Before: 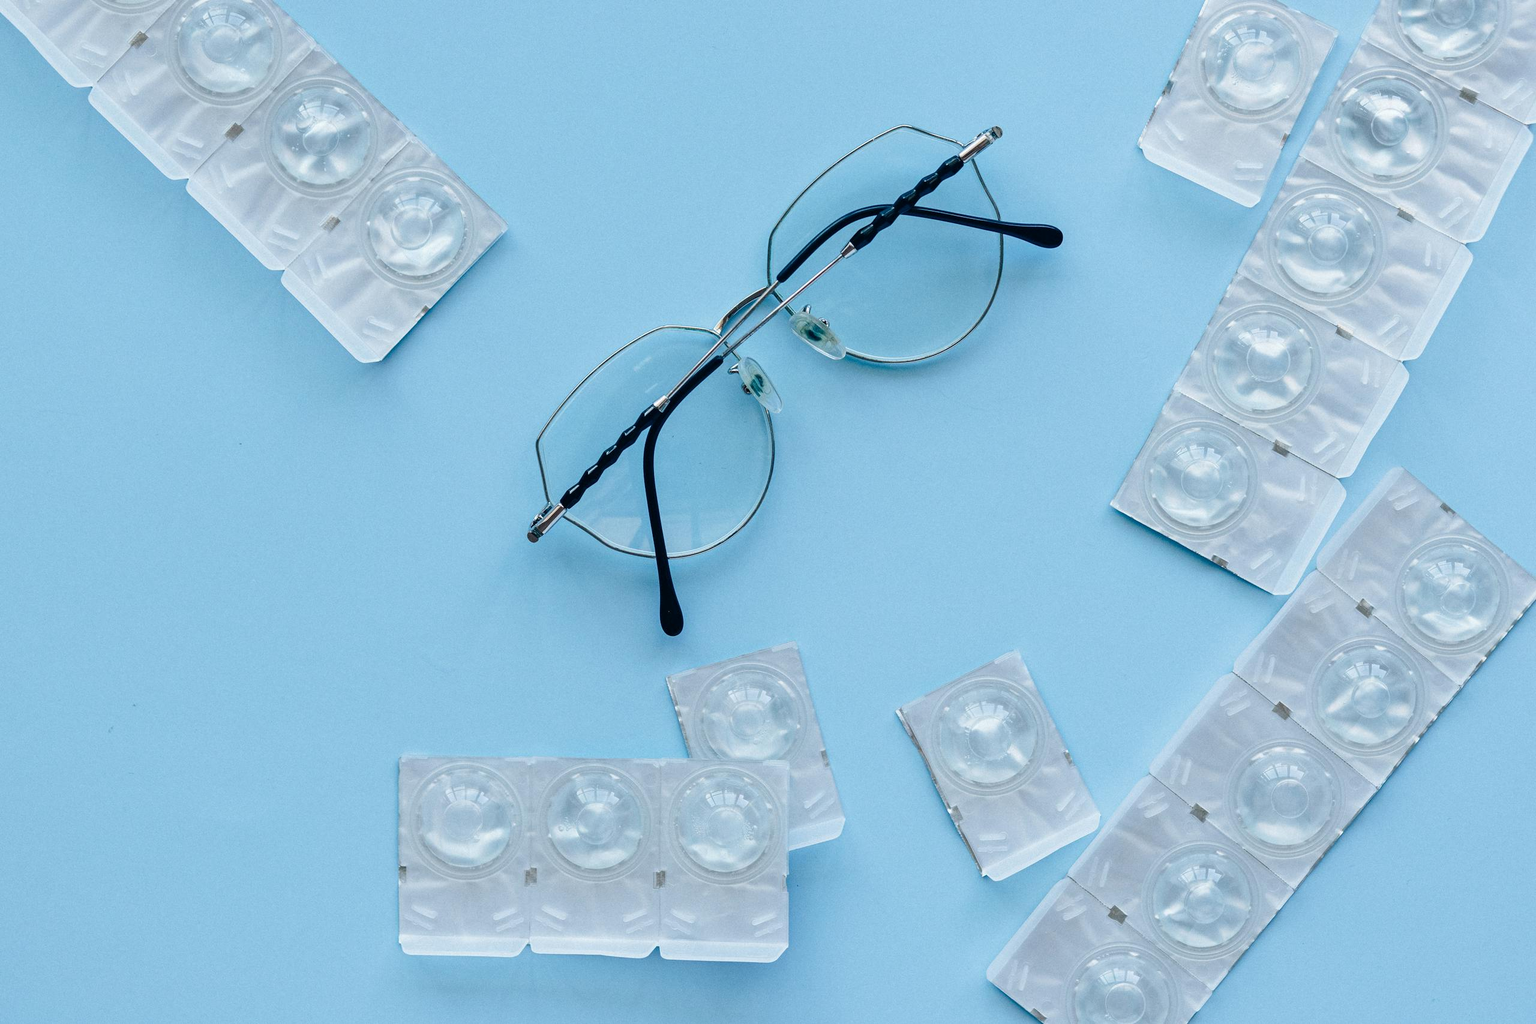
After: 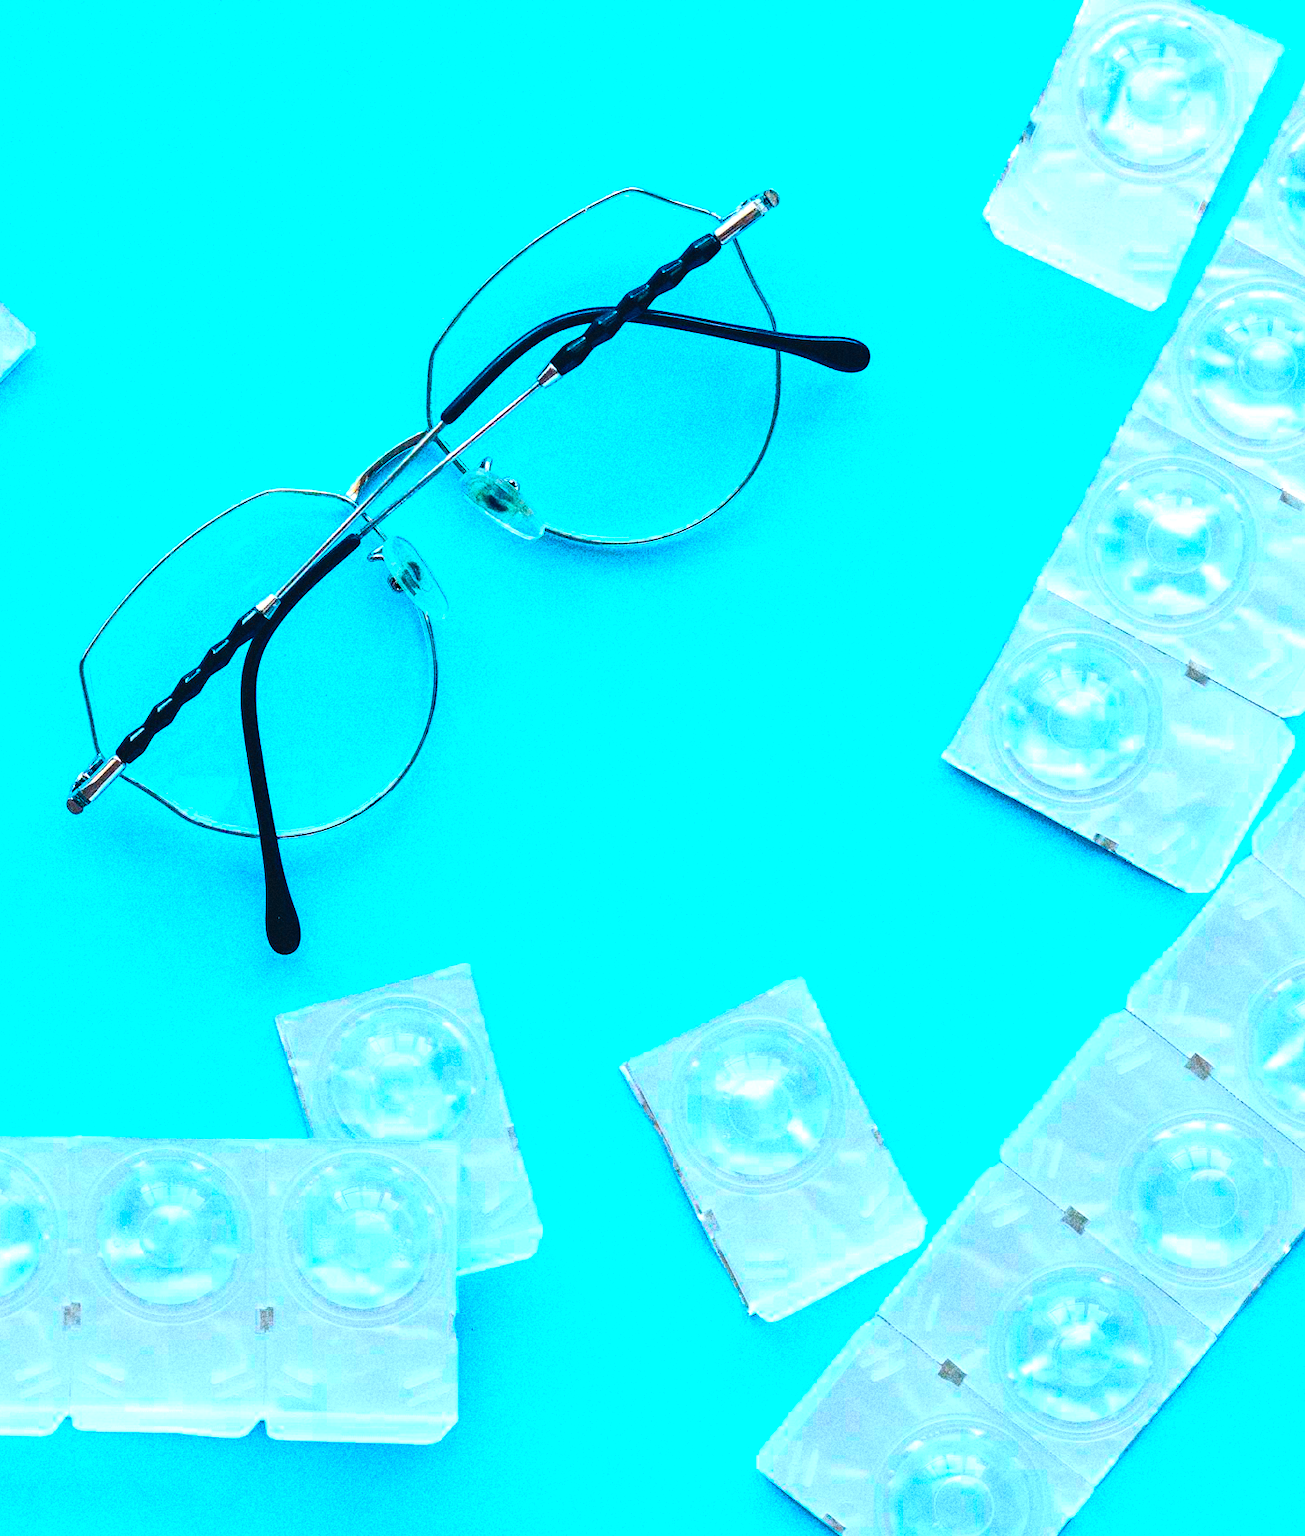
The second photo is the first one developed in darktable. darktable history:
tone curve: curves: ch0 [(0, 0.045) (0.155, 0.169) (0.46, 0.466) (0.751, 0.788) (1, 0.961)]; ch1 [(0, 0) (0.43, 0.408) (0.472, 0.469) (0.505, 0.503) (0.553, 0.555) (0.592, 0.581) (1, 1)]; ch2 [(0, 0) (0.505, 0.495) (0.579, 0.569) (1, 1)], color space Lab, independent channels, preserve colors none
grain: coarseness 10.62 ISO, strength 55.56%
crop: left 31.458%, top 0%, right 11.876%
color balance rgb: linear chroma grading › global chroma 42%, perceptual saturation grading › global saturation 42%, perceptual brilliance grading › global brilliance 25%, global vibrance 33%
